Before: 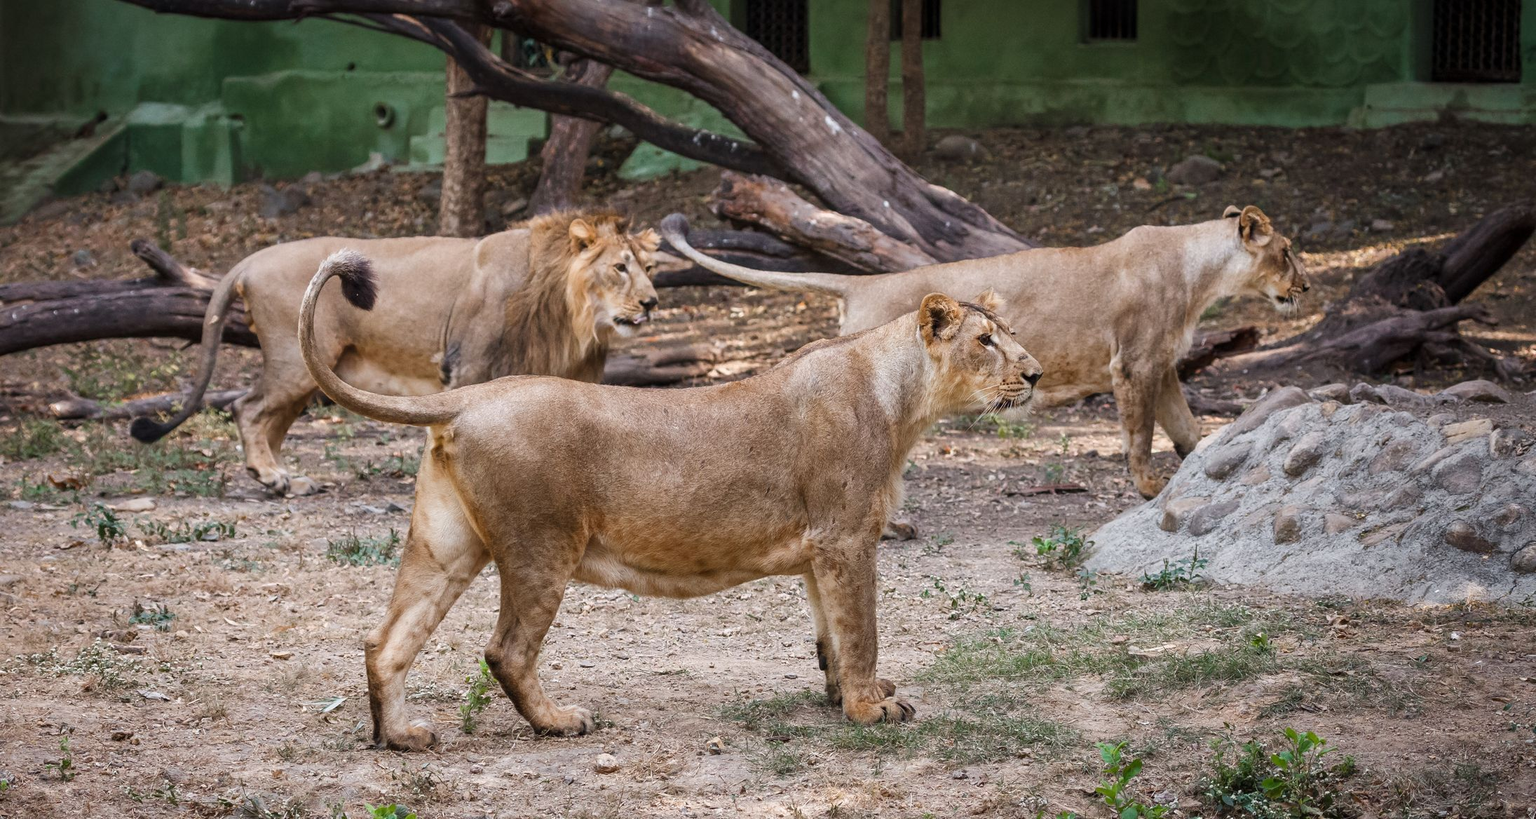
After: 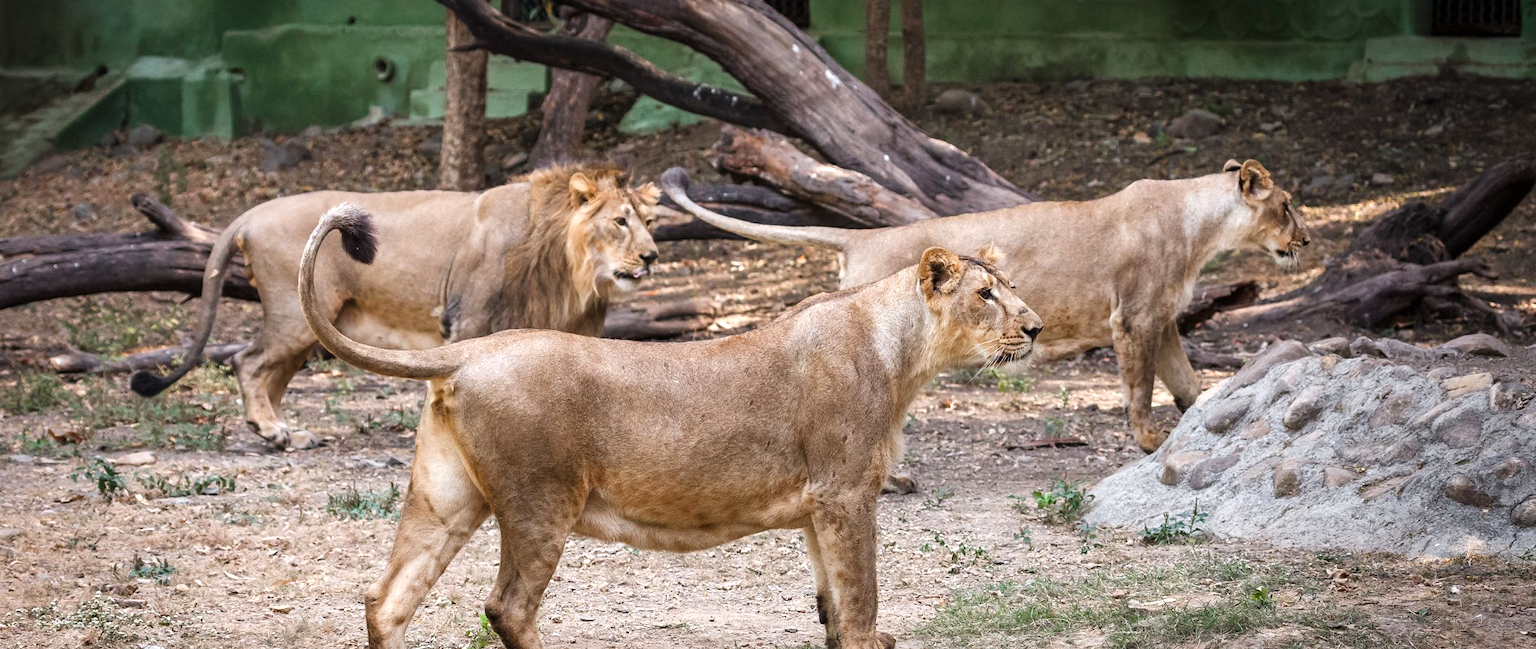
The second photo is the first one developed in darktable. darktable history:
tone equalizer: -8 EV -0.442 EV, -7 EV -0.413 EV, -6 EV -0.352 EV, -5 EV -0.21 EV, -3 EV 0.25 EV, -2 EV 0.319 EV, -1 EV 0.415 EV, +0 EV 0.403 EV
crop and rotate: top 5.657%, bottom 14.915%
